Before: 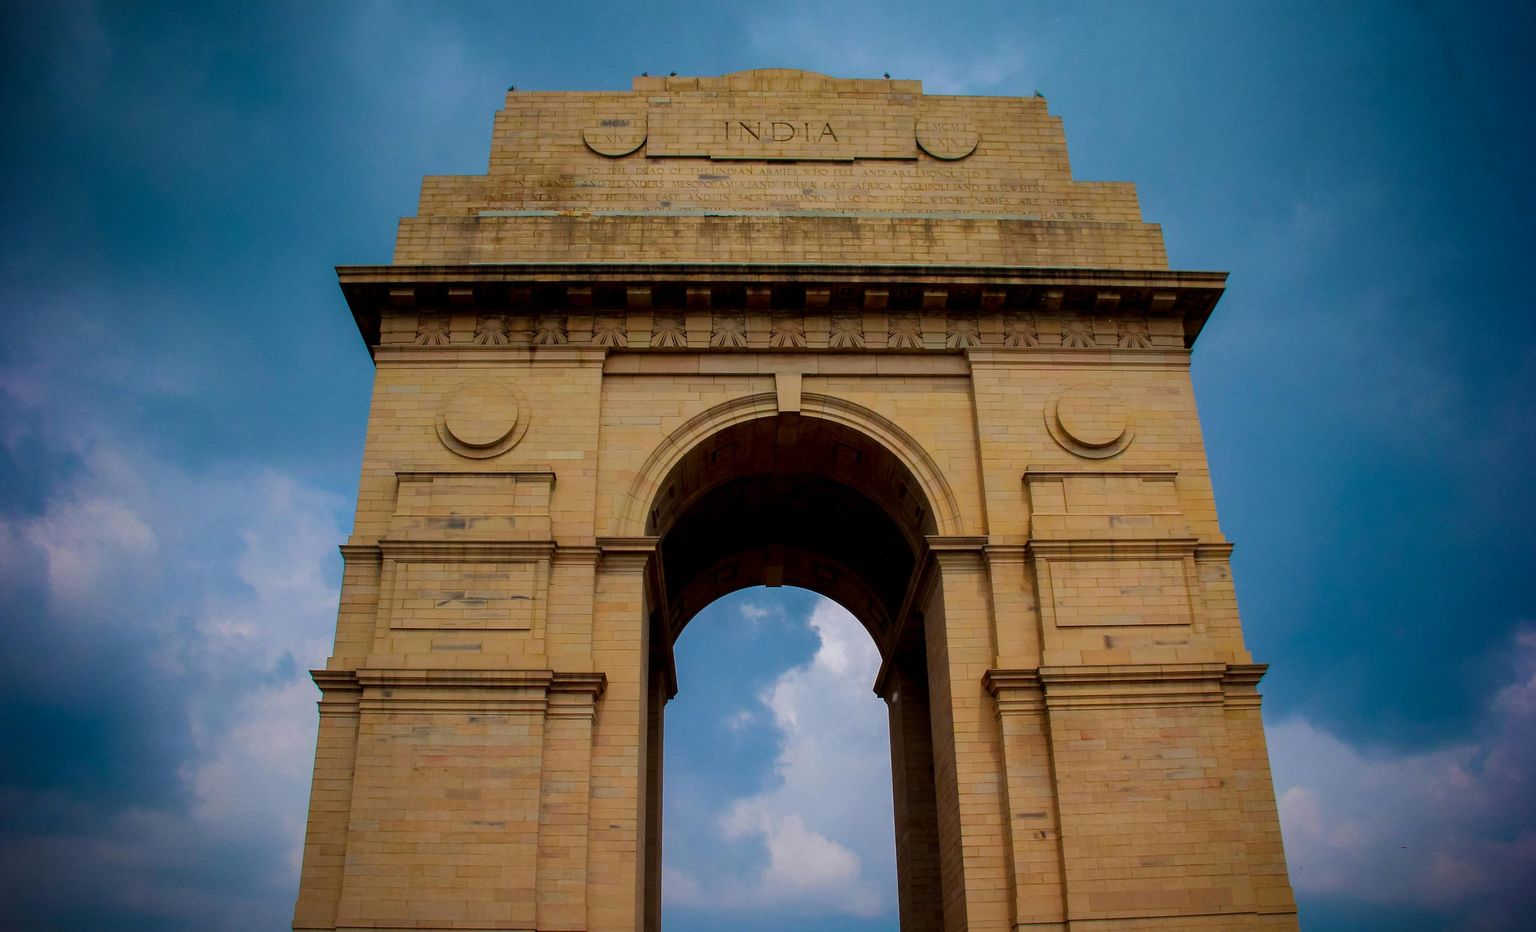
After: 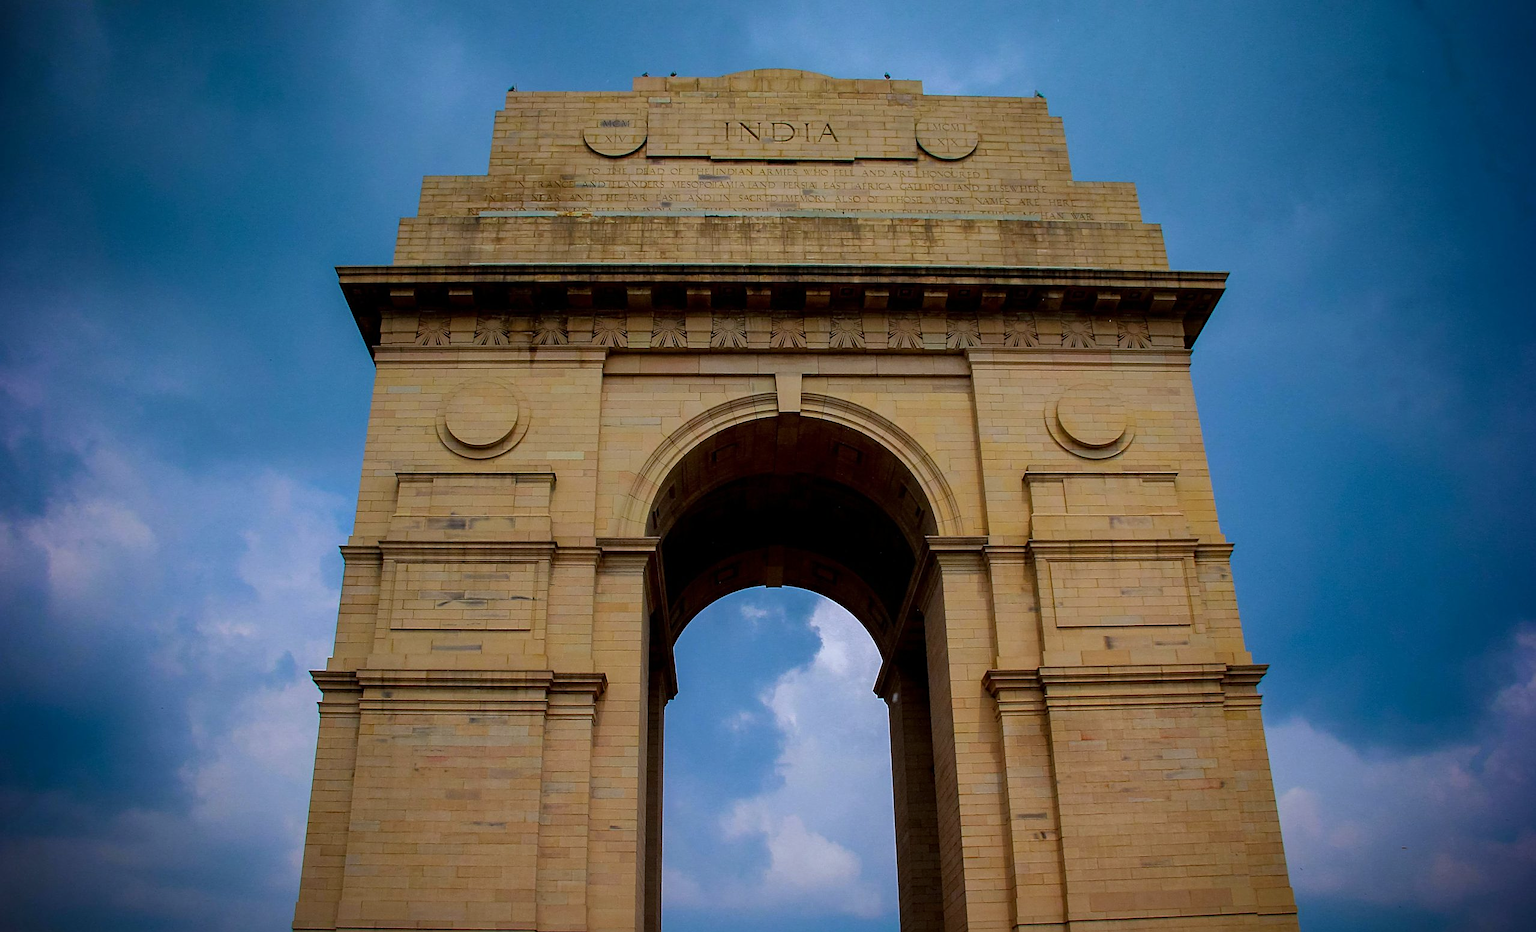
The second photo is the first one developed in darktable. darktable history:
white balance: red 0.954, blue 1.079
sharpen: on, module defaults
